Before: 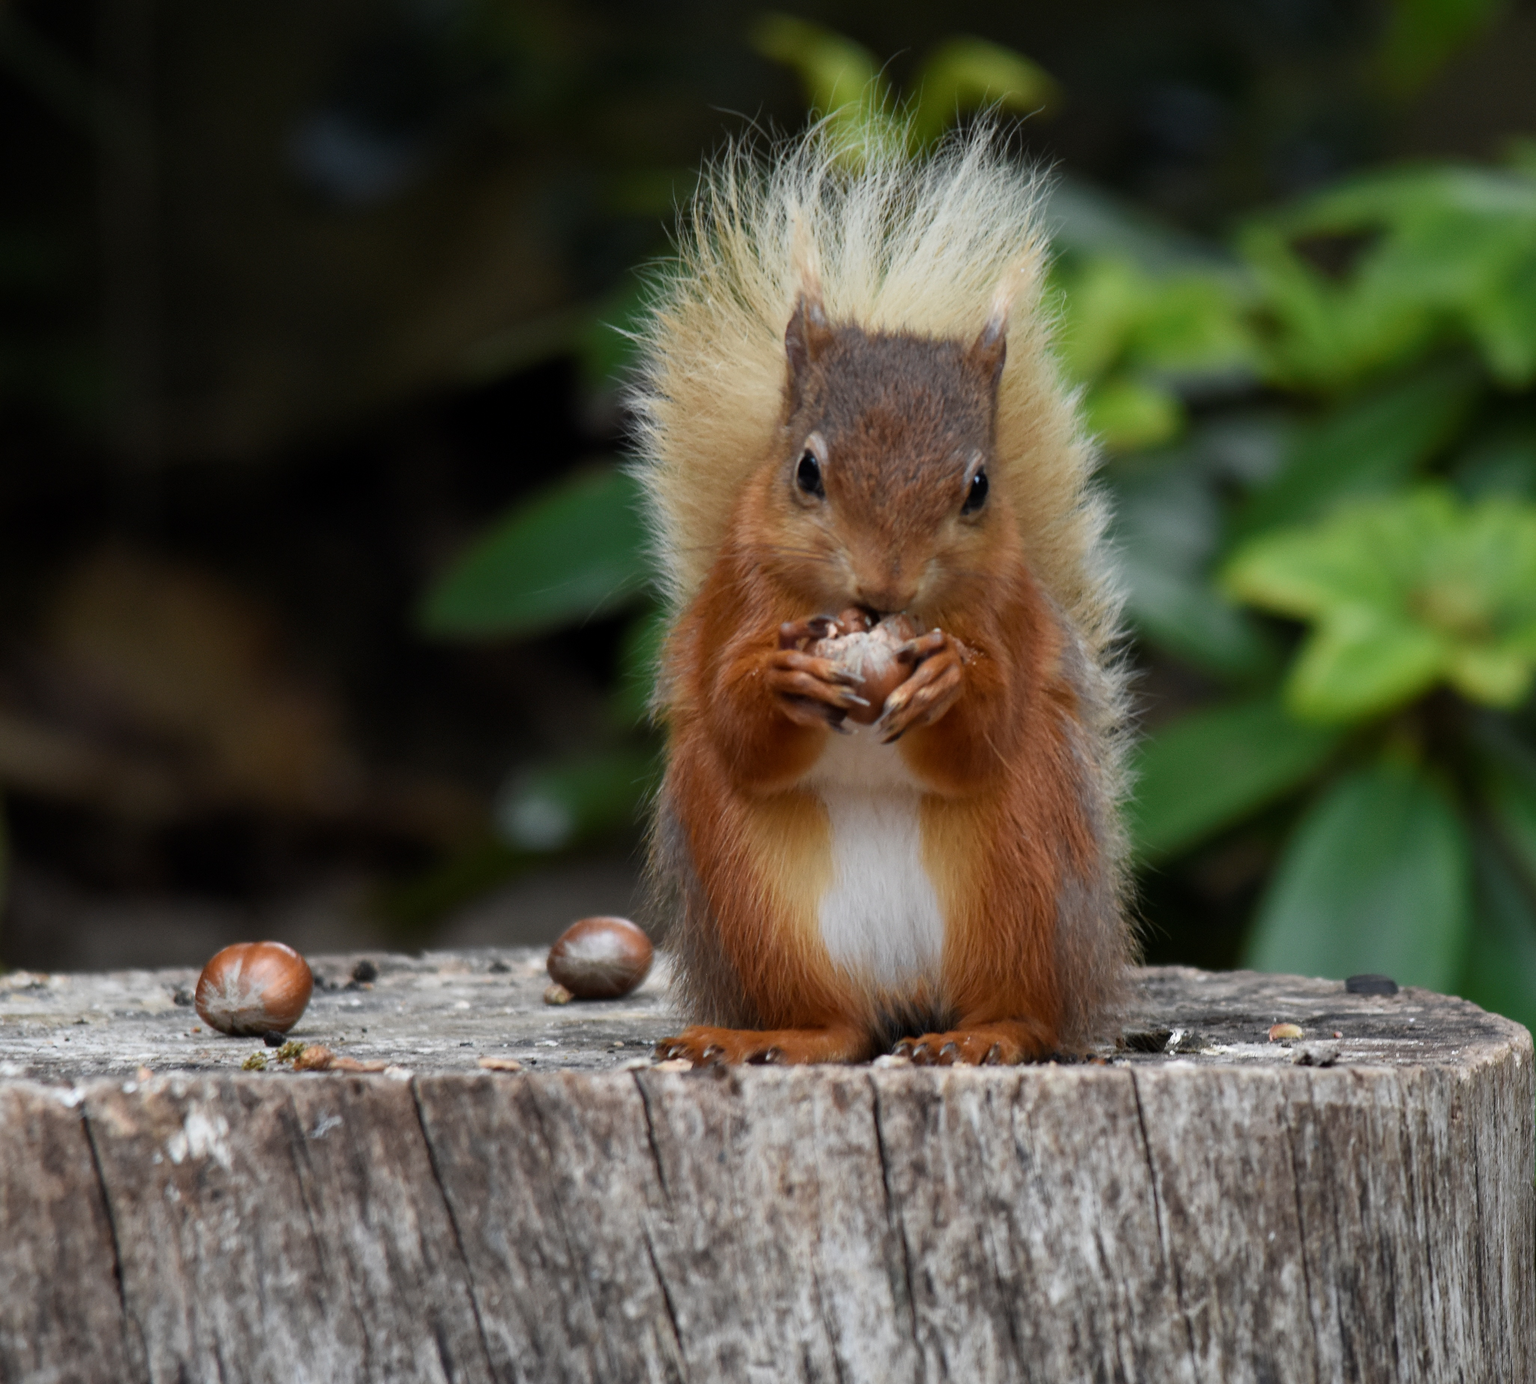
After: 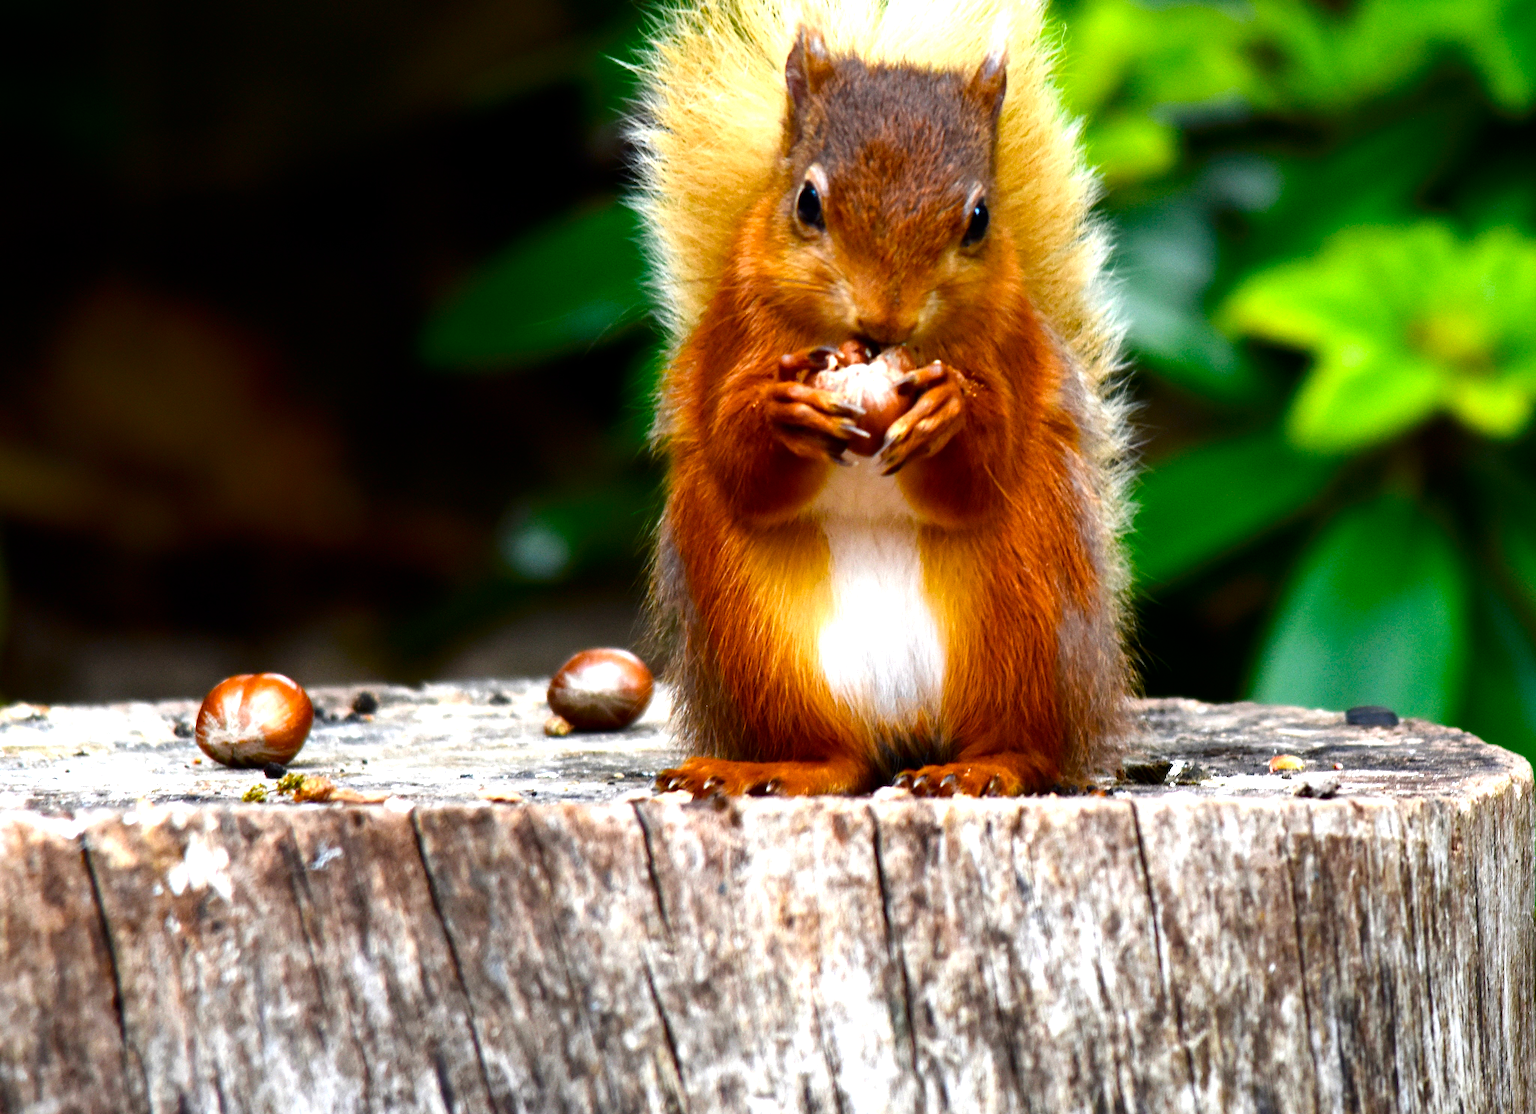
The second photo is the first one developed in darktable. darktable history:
tone equalizer: -8 EV -0.764 EV, -7 EV -0.734 EV, -6 EV -0.586 EV, -5 EV -0.385 EV, -3 EV 0.382 EV, -2 EV 0.6 EV, -1 EV 0.681 EV, +0 EV 0.768 EV
crop and rotate: top 19.414%
contrast brightness saturation: contrast 0.119, brightness -0.12, saturation 0.201
color balance rgb: shadows lift › hue 87.21°, perceptual saturation grading › global saturation 20%, perceptual saturation grading › highlights -25.753%, perceptual saturation grading › shadows 24.443%, perceptual brilliance grading › global brilliance 17.447%, global vibrance 50.817%
